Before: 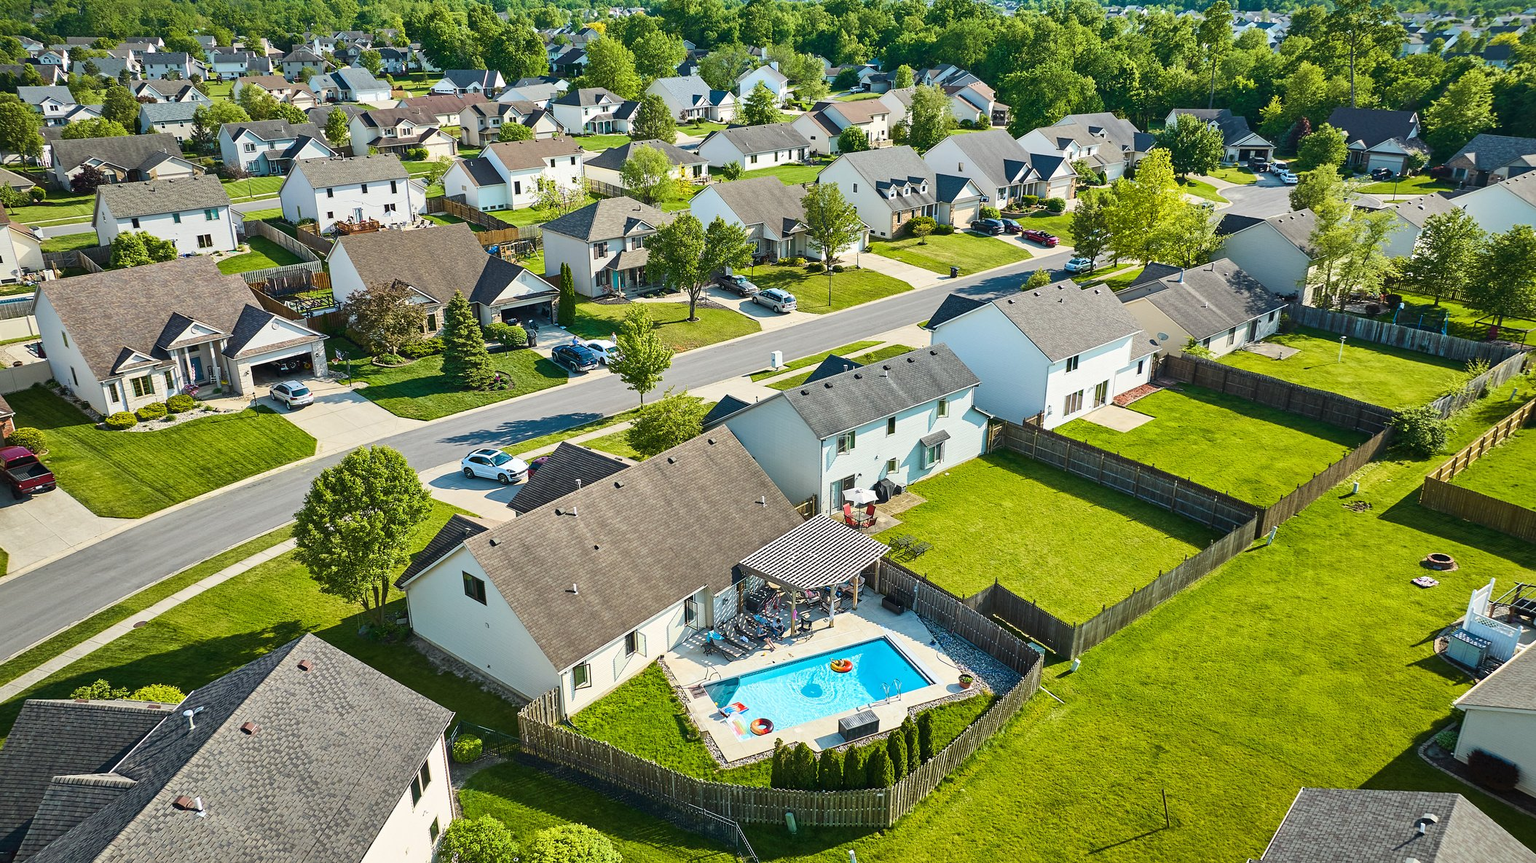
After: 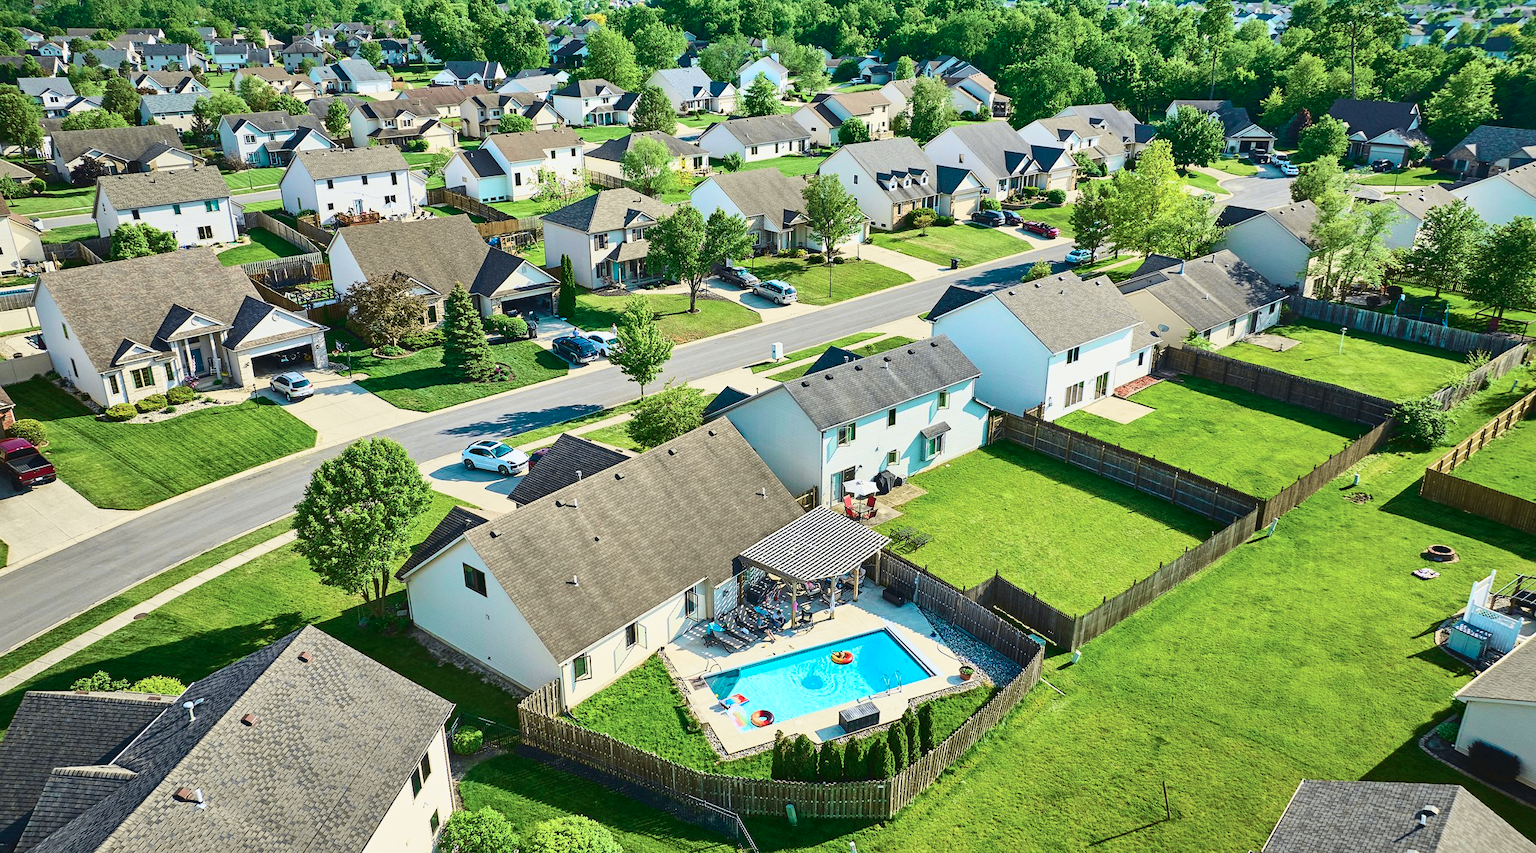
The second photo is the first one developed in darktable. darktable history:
tone equalizer: on, module defaults
shadows and highlights: radius 125.46, shadows 30.51, highlights -30.51, low approximation 0.01, soften with gaussian
tone curve: curves: ch0 [(0, 0.039) (0.104, 0.103) (0.273, 0.267) (0.448, 0.487) (0.704, 0.761) (0.886, 0.922) (0.994, 0.971)]; ch1 [(0, 0) (0.335, 0.298) (0.446, 0.413) (0.485, 0.487) (0.515, 0.503) (0.566, 0.563) (0.641, 0.655) (1, 1)]; ch2 [(0, 0) (0.314, 0.301) (0.421, 0.411) (0.502, 0.494) (0.528, 0.54) (0.557, 0.559) (0.612, 0.605) (0.722, 0.686) (1, 1)], color space Lab, independent channels, preserve colors none
crop: top 1.049%, right 0.001%
